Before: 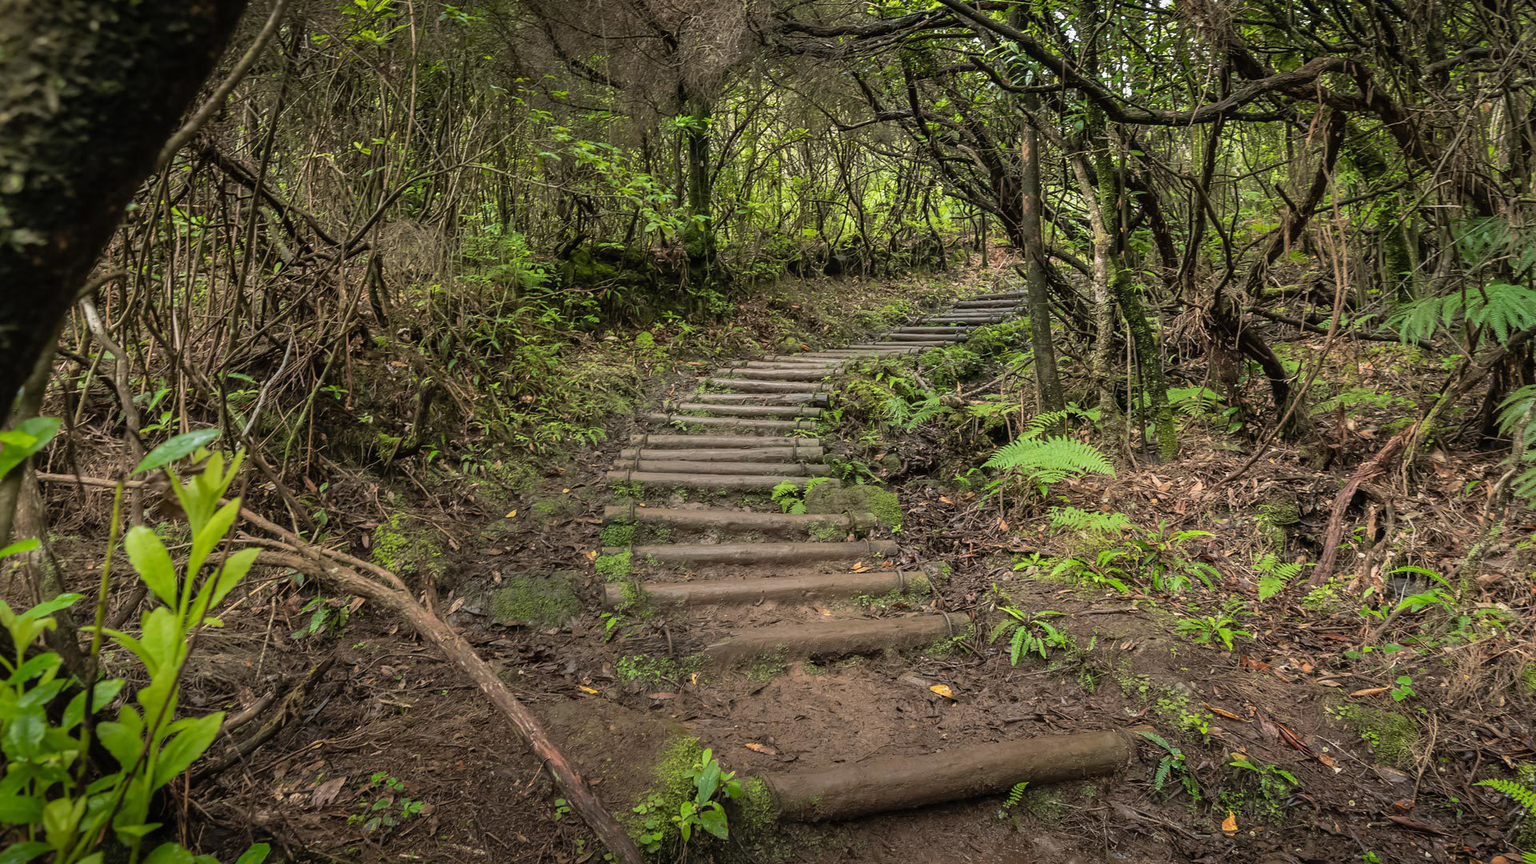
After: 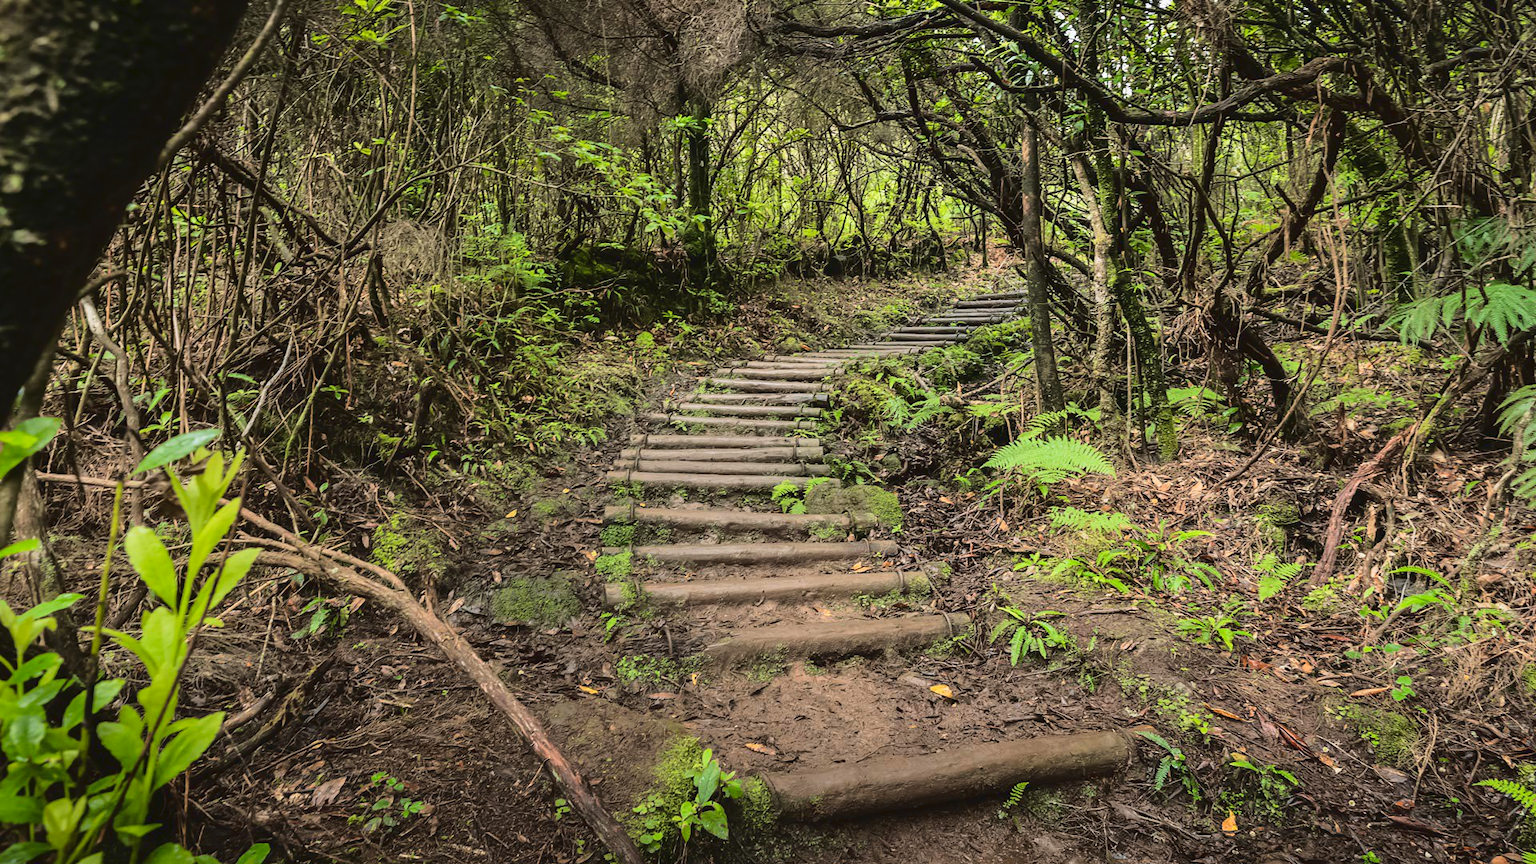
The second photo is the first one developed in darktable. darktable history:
tone curve: curves: ch0 [(0, 0) (0.003, 0.049) (0.011, 0.052) (0.025, 0.057) (0.044, 0.069) (0.069, 0.076) (0.1, 0.09) (0.136, 0.111) (0.177, 0.15) (0.224, 0.197) (0.277, 0.267) (0.335, 0.366) (0.399, 0.477) (0.468, 0.561) (0.543, 0.651) (0.623, 0.733) (0.709, 0.804) (0.801, 0.869) (0.898, 0.924) (1, 1)], color space Lab, linked channels, preserve colors none
